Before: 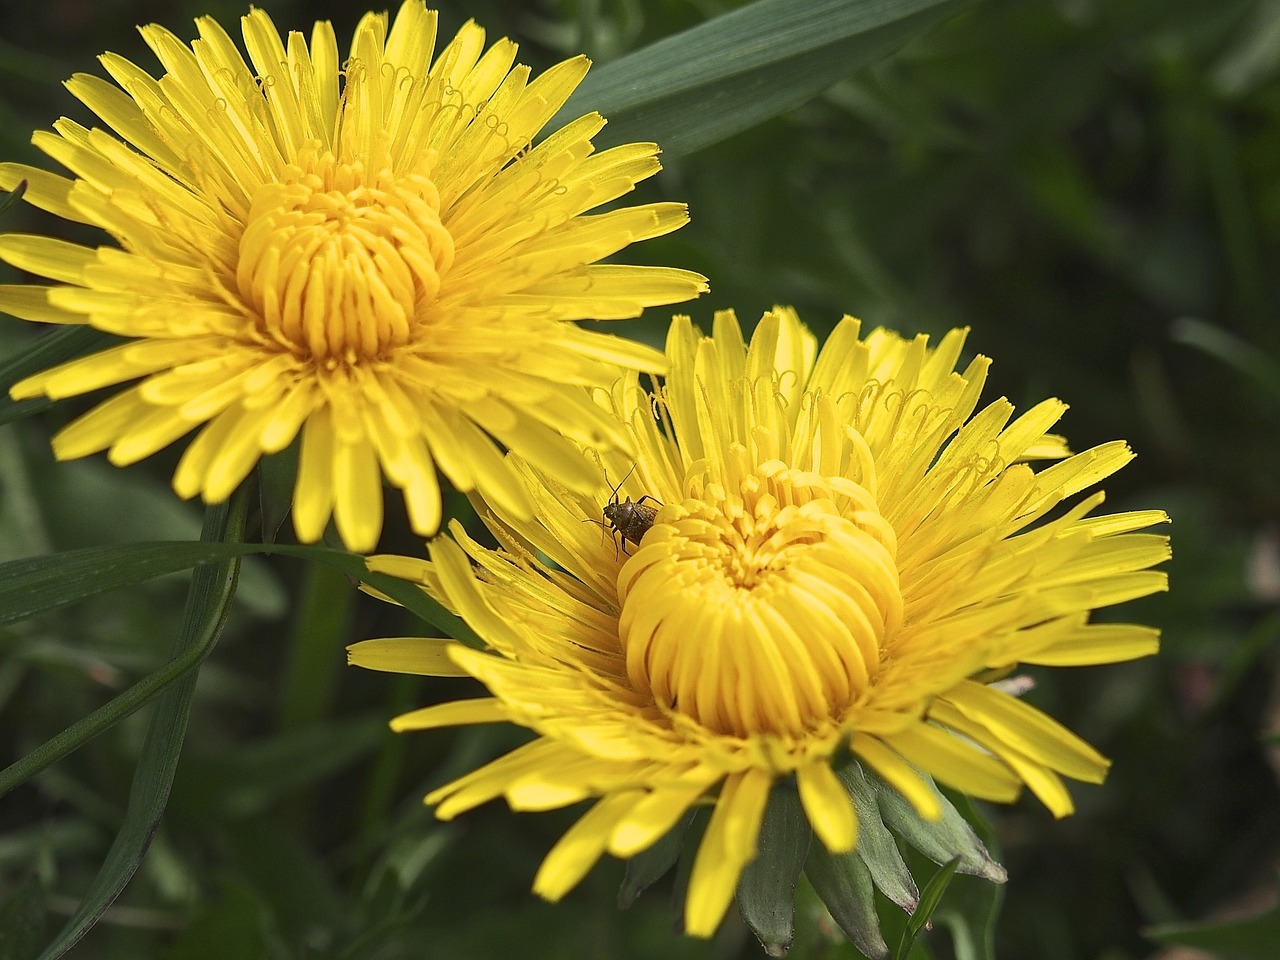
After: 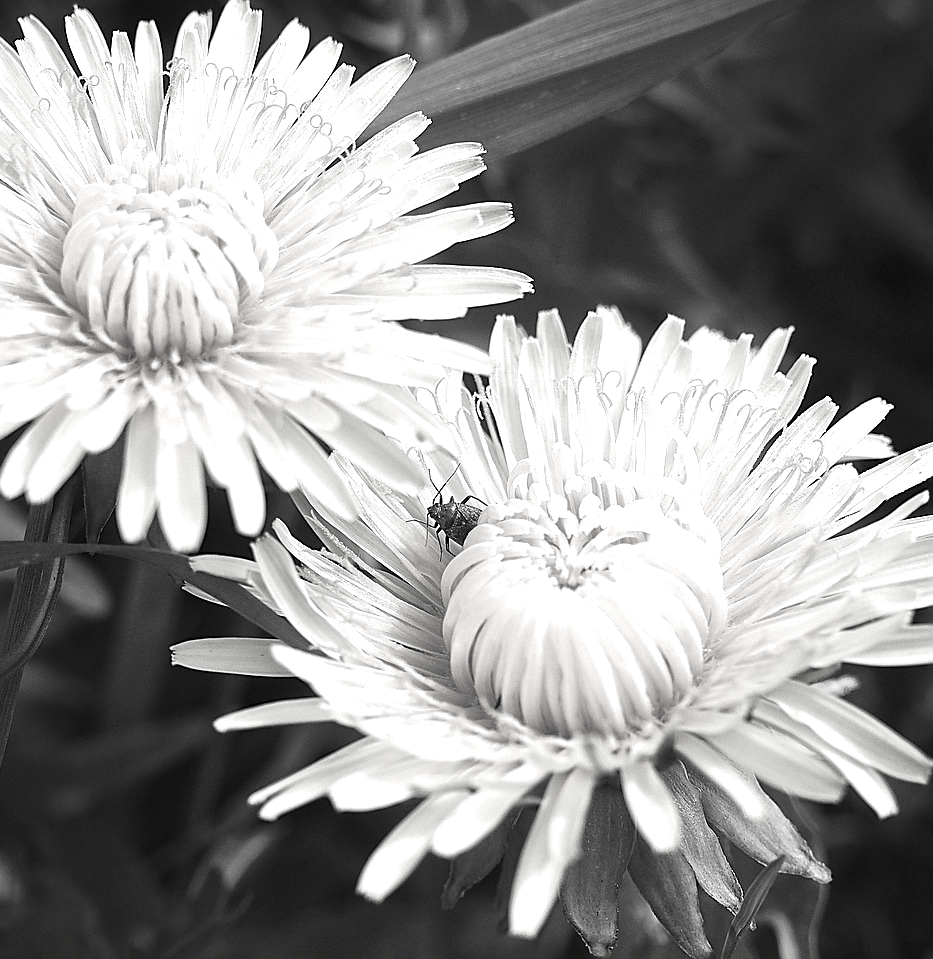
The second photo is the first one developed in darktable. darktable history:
crop: left 13.807%, right 13.232%
tone equalizer: -8 EV -0.734 EV, -7 EV -0.697 EV, -6 EV -0.574 EV, -5 EV -0.379 EV, -3 EV 0.39 EV, -2 EV 0.6 EV, -1 EV 0.676 EV, +0 EV 0.731 EV
sharpen: on, module defaults
contrast brightness saturation: saturation -0.987
